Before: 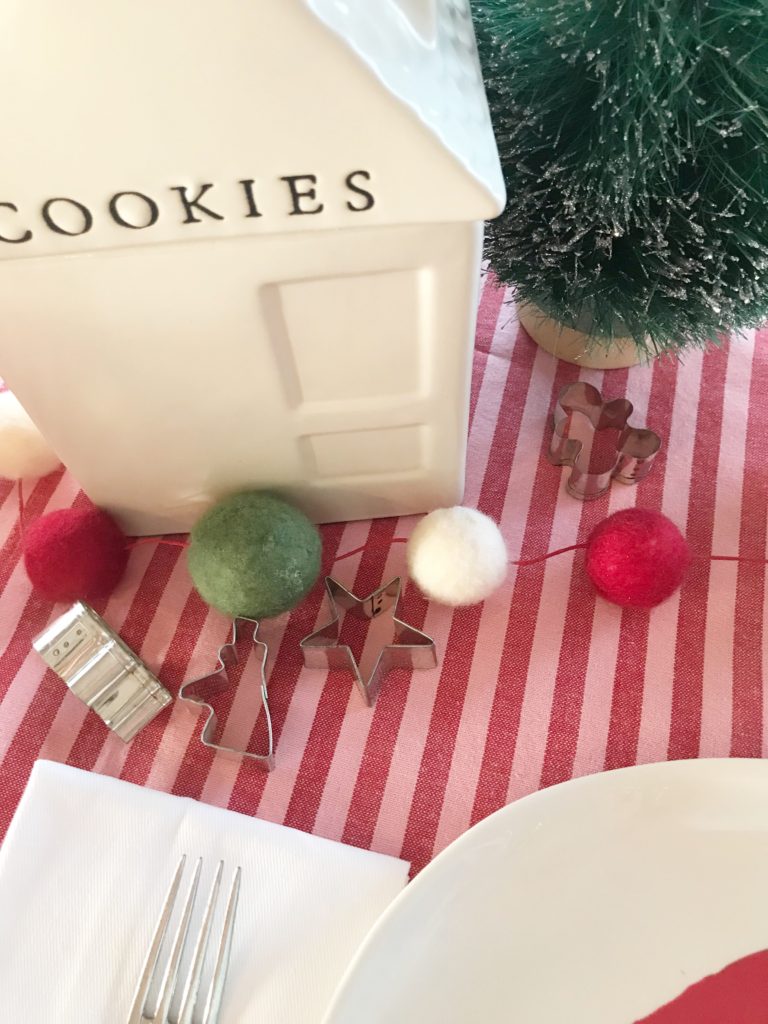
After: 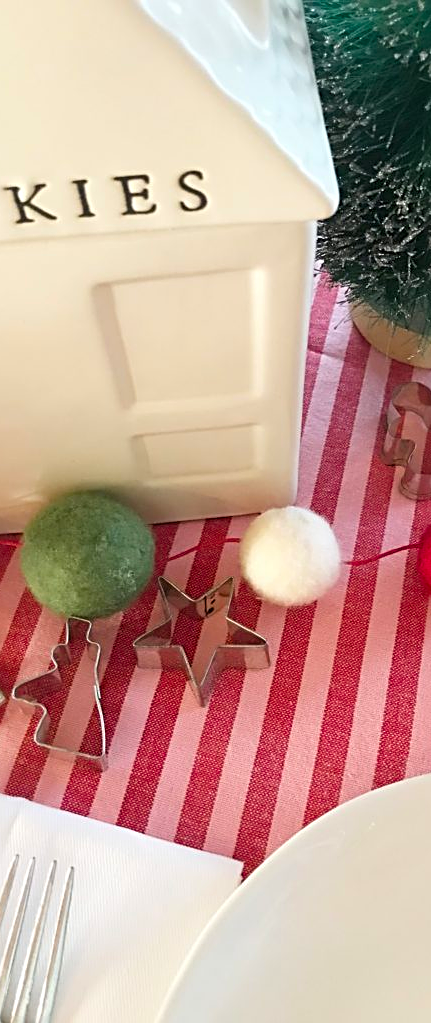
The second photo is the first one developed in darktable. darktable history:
crop: left 21.804%, right 22.067%, bottom 0.014%
sharpen: radius 2.785
color balance rgb: perceptual saturation grading › global saturation 31.249%
